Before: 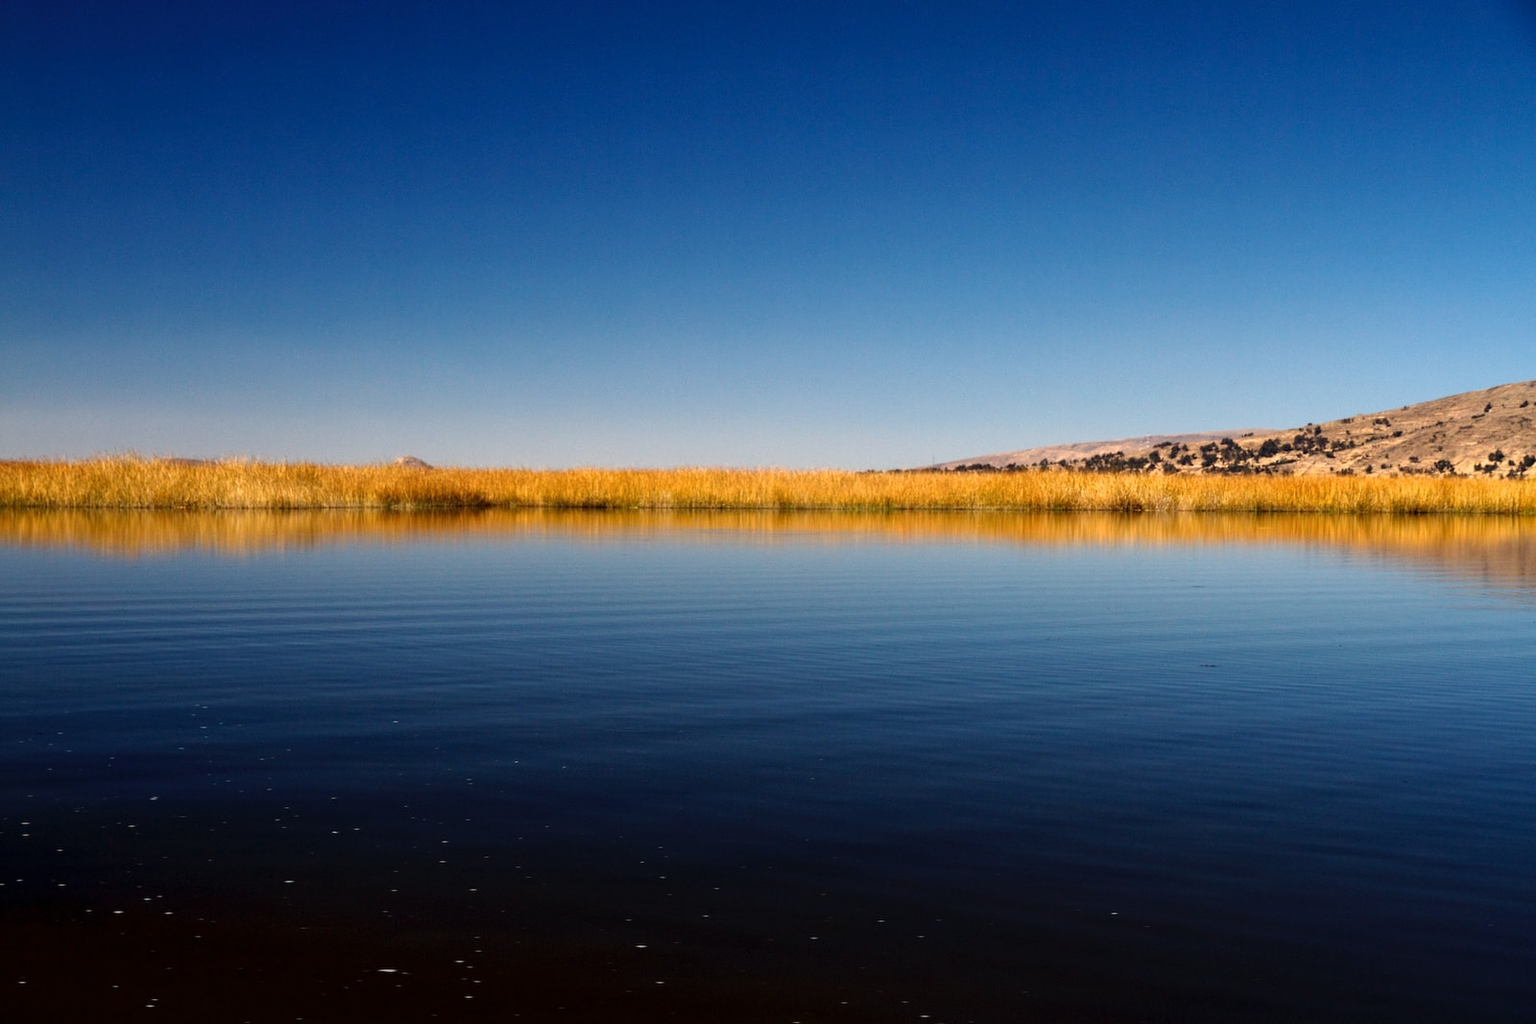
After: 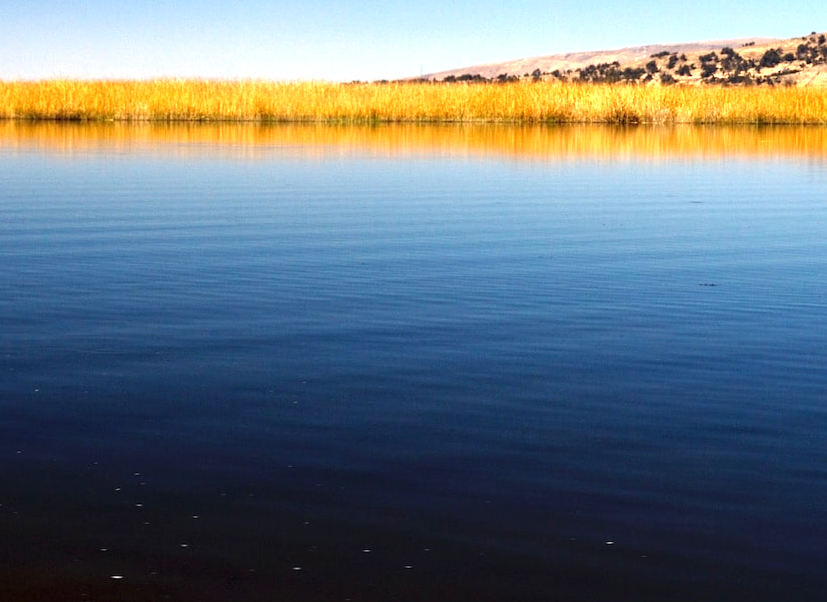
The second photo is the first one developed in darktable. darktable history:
exposure: black level correction 0, exposure 0.896 EV, compensate highlight preservation false
crop: left 34.484%, top 38.374%, right 13.778%, bottom 5.146%
